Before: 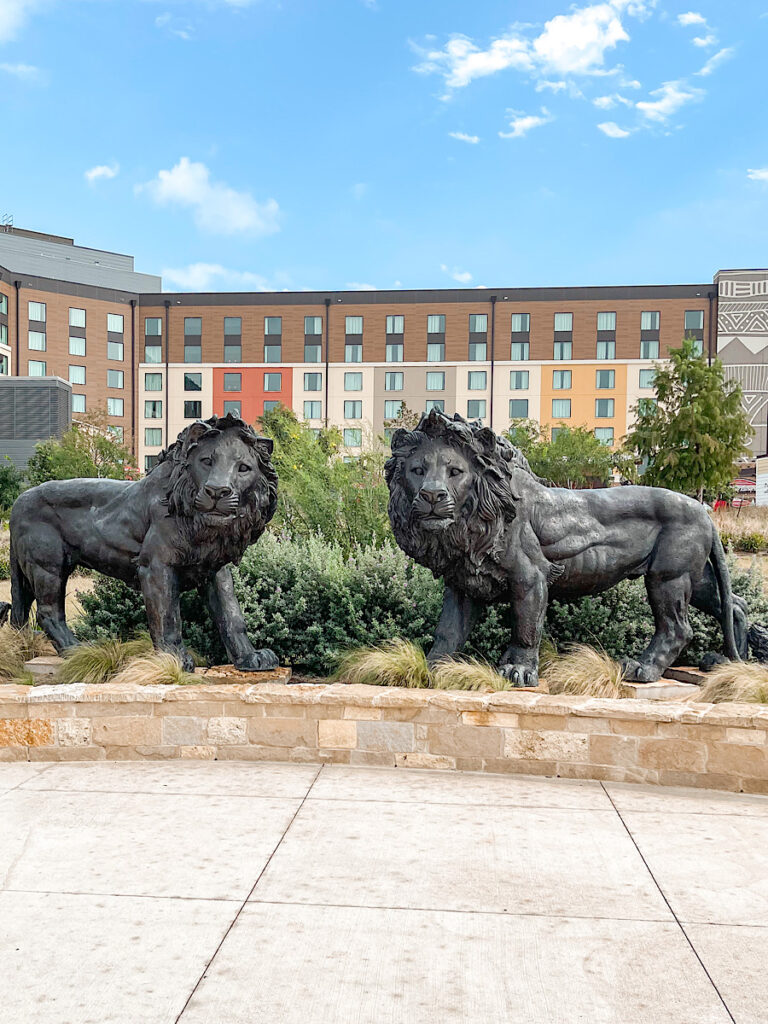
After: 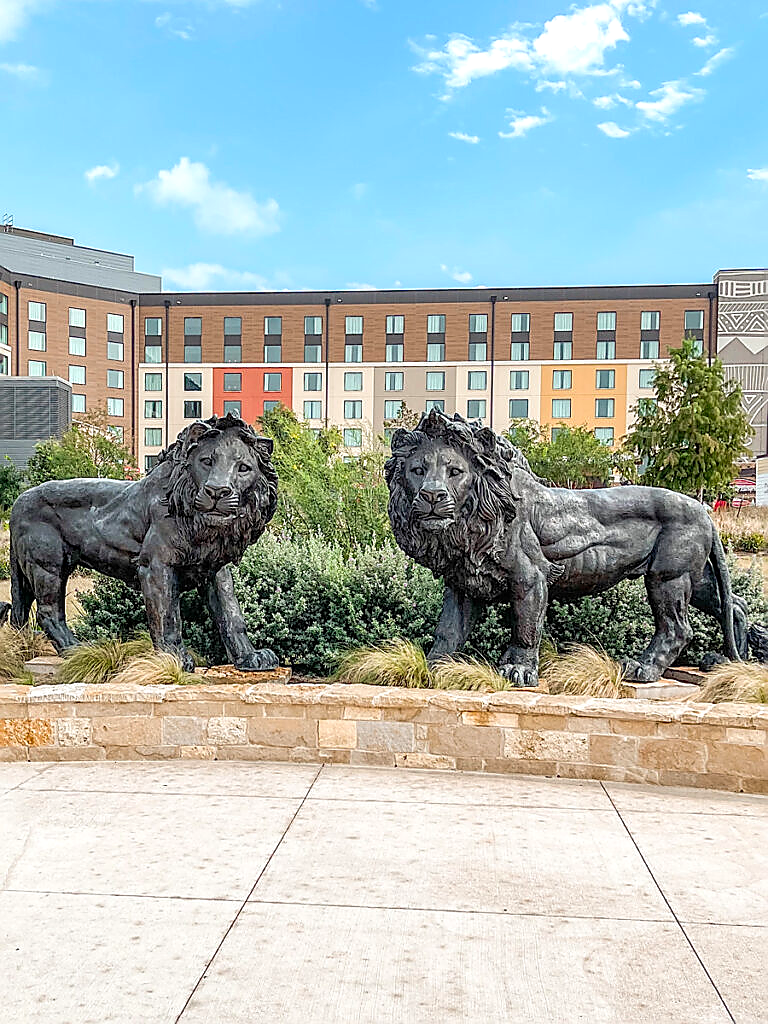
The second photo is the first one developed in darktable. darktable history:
sharpen: radius 1.359, amount 1.255, threshold 0.651
contrast brightness saturation: contrast 0.072, brightness 0.072, saturation 0.182
local contrast: detail 130%
